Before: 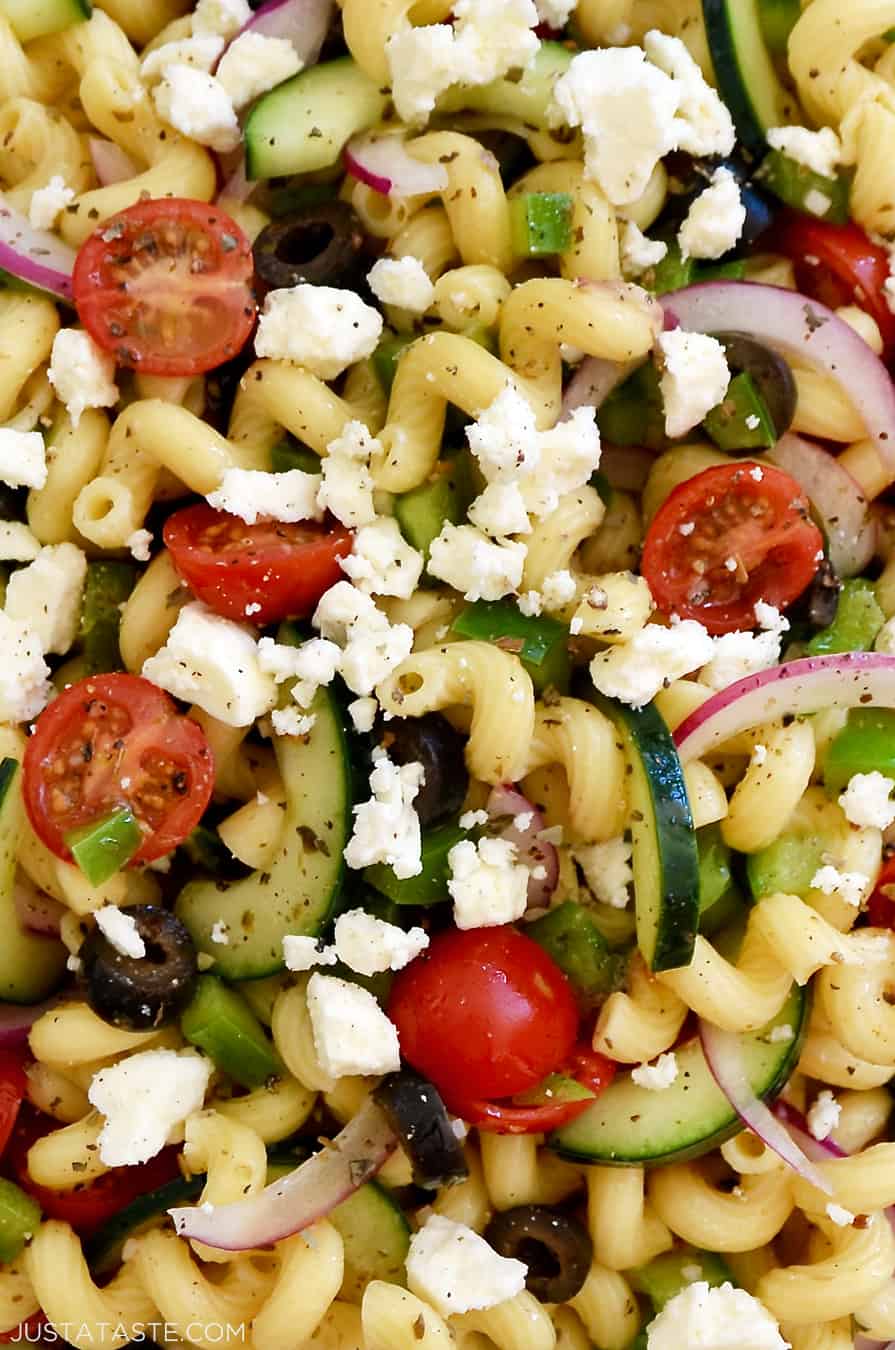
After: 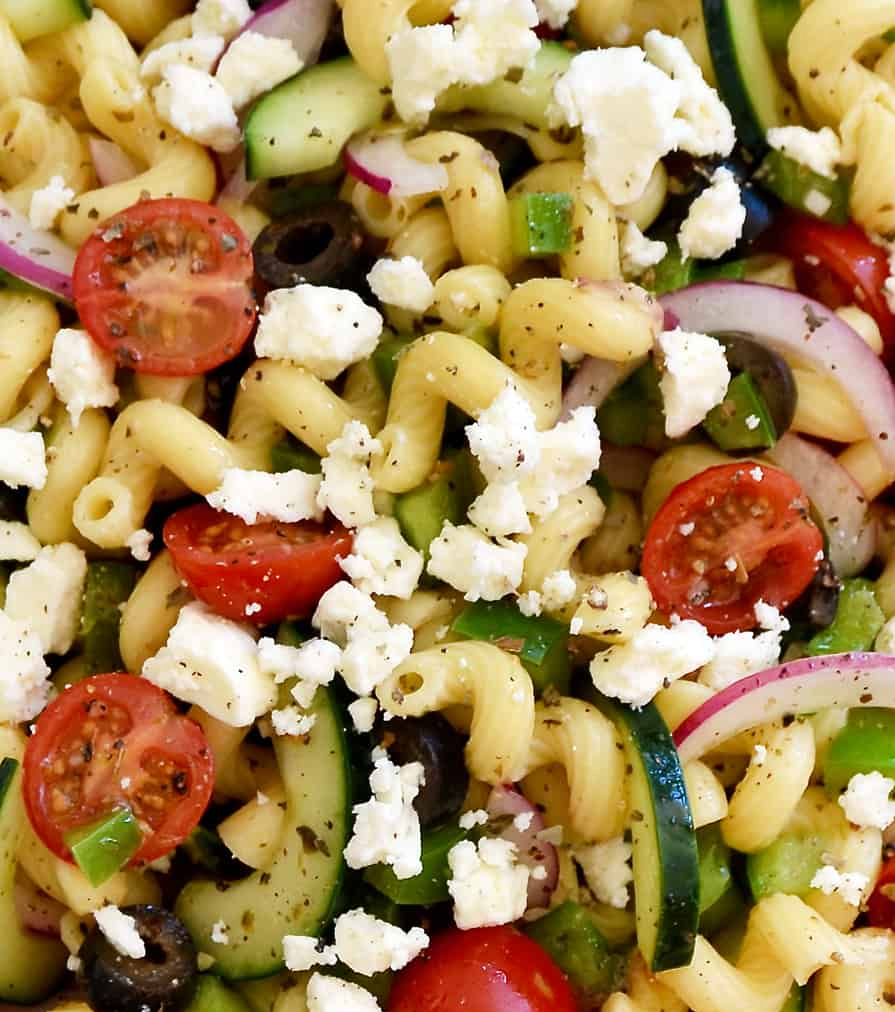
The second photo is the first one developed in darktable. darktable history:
tone equalizer: on, module defaults
crop: bottom 24.988%
